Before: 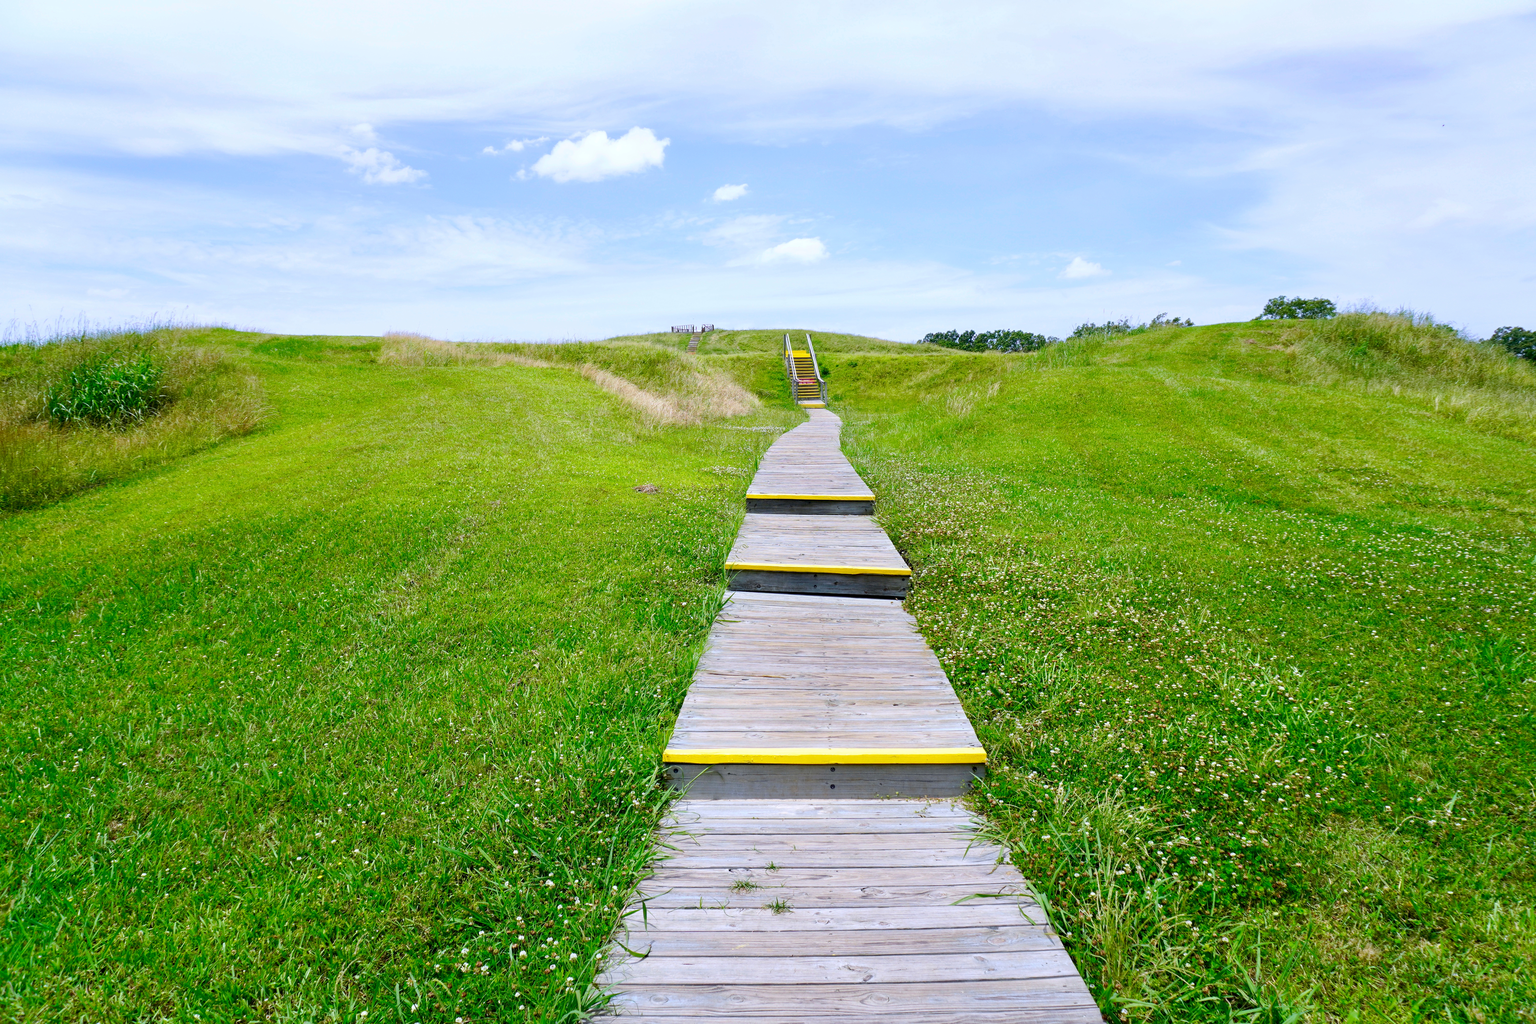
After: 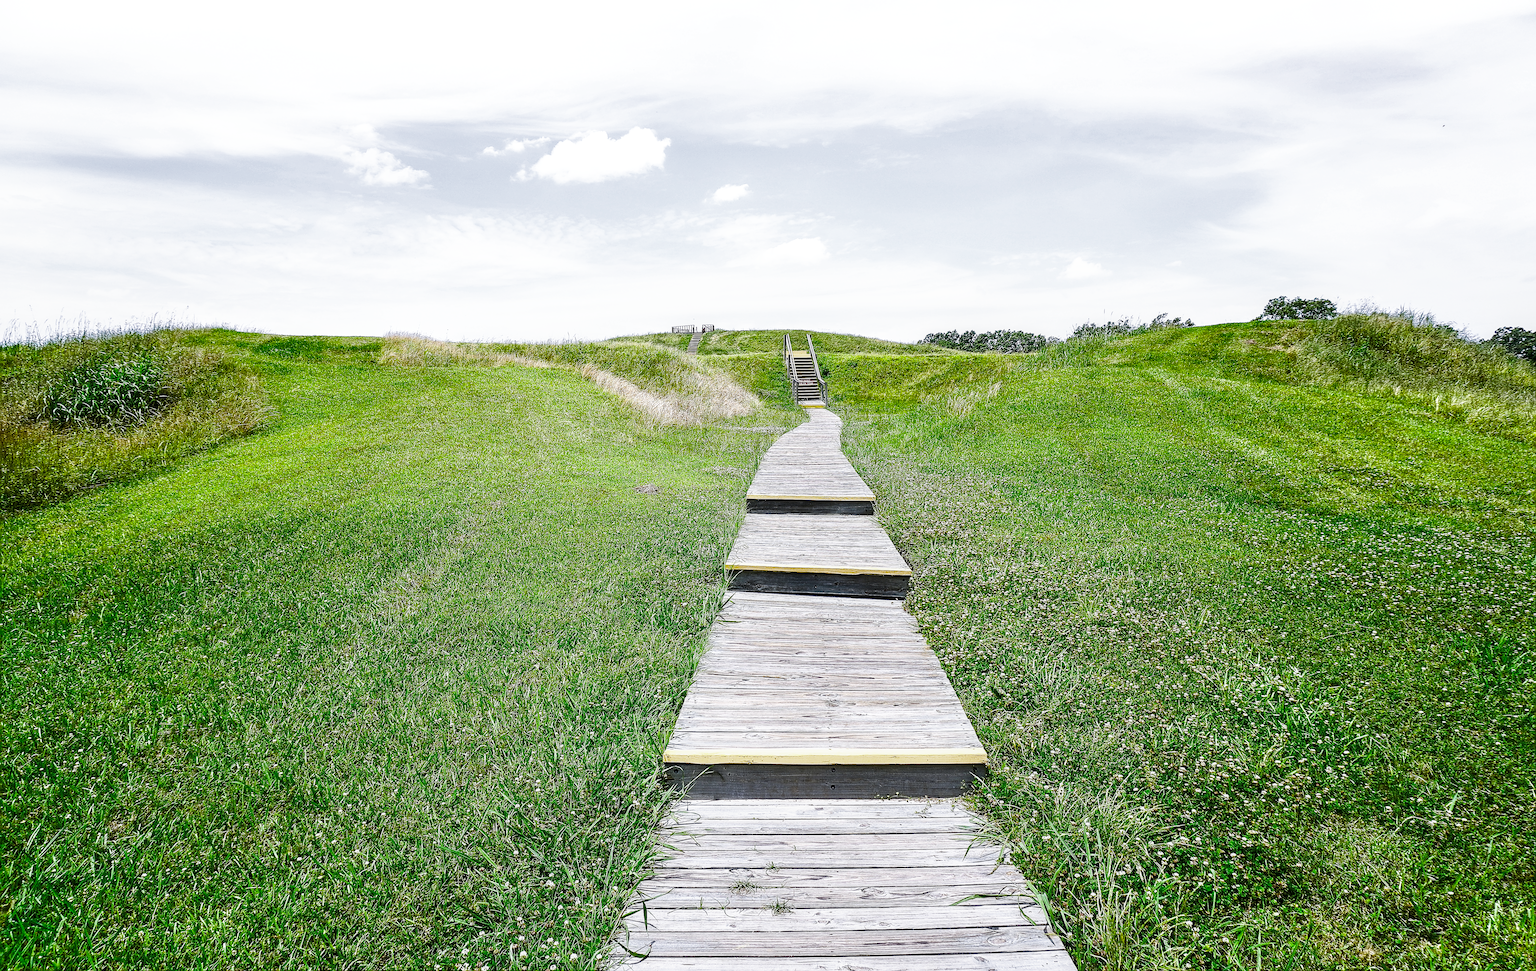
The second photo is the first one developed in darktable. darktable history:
sharpen: amount 2
crop and rotate: top 0%, bottom 5.097%
local contrast: detail 130%
tone curve: curves: ch0 [(0, 0) (0.765, 0.349) (1, 1)], color space Lab, linked channels, preserve colors none
filmic rgb: black relative exposure -5 EV, white relative exposure 3.5 EV, hardness 3.19, contrast 1.3, highlights saturation mix -50%
contrast brightness saturation: saturation 0.5
exposure: black level correction 0, exposure 1.2 EV, compensate exposure bias true, compensate highlight preservation false
shadows and highlights: shadows 43.06, highlights 6.94
